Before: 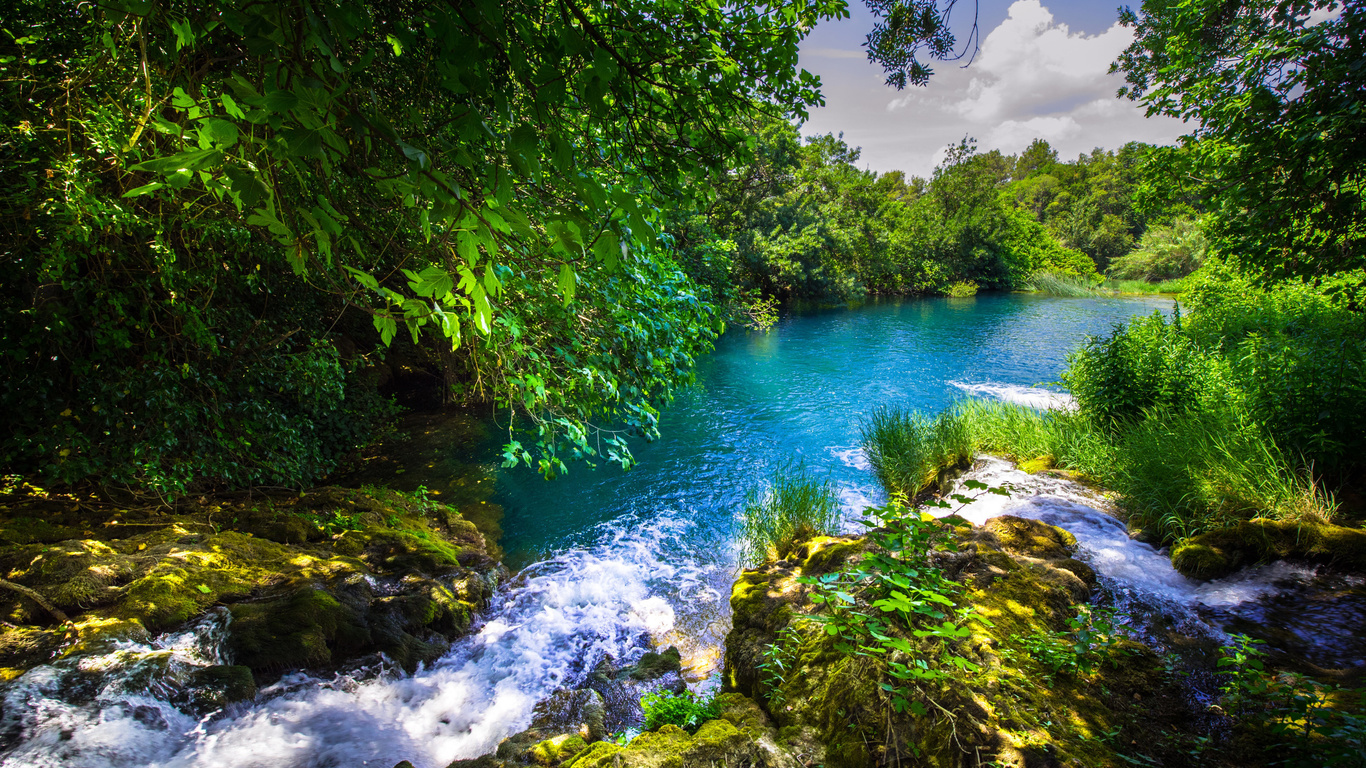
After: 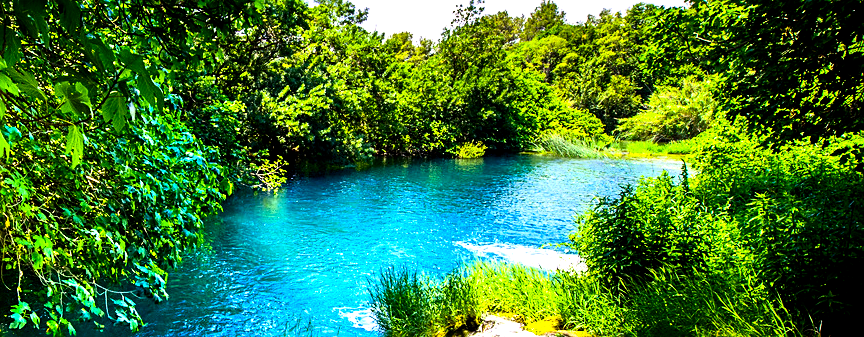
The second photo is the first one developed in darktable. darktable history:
sharpen: on, module defaults
tone equalizer: -8 EV -1.12 EV, -7 EV -1 EV, -6 EV -0.849 EV, -5 EV -0.569 EV, -3 EV 0.559 EV, -2 EV 0.87 EV, -1 EV 0.992 EV, +0 EV 1.05 EV
crop: left 36.076%, top 18.11%, right 0.64%, bottom 37.898%
color balance rgb: global offset › luminance -0.424%, perceptual saturation grading › global saturation 25.874%, global vibrance 9.596%
tone curve: curves: ch0 [(0, 0) (0.042, 0.01) (0.223, 0.123) (0.59, 0.574) (0.802, 0.868) (1, 1)], color space Lab, independent channels, preserve colors none
